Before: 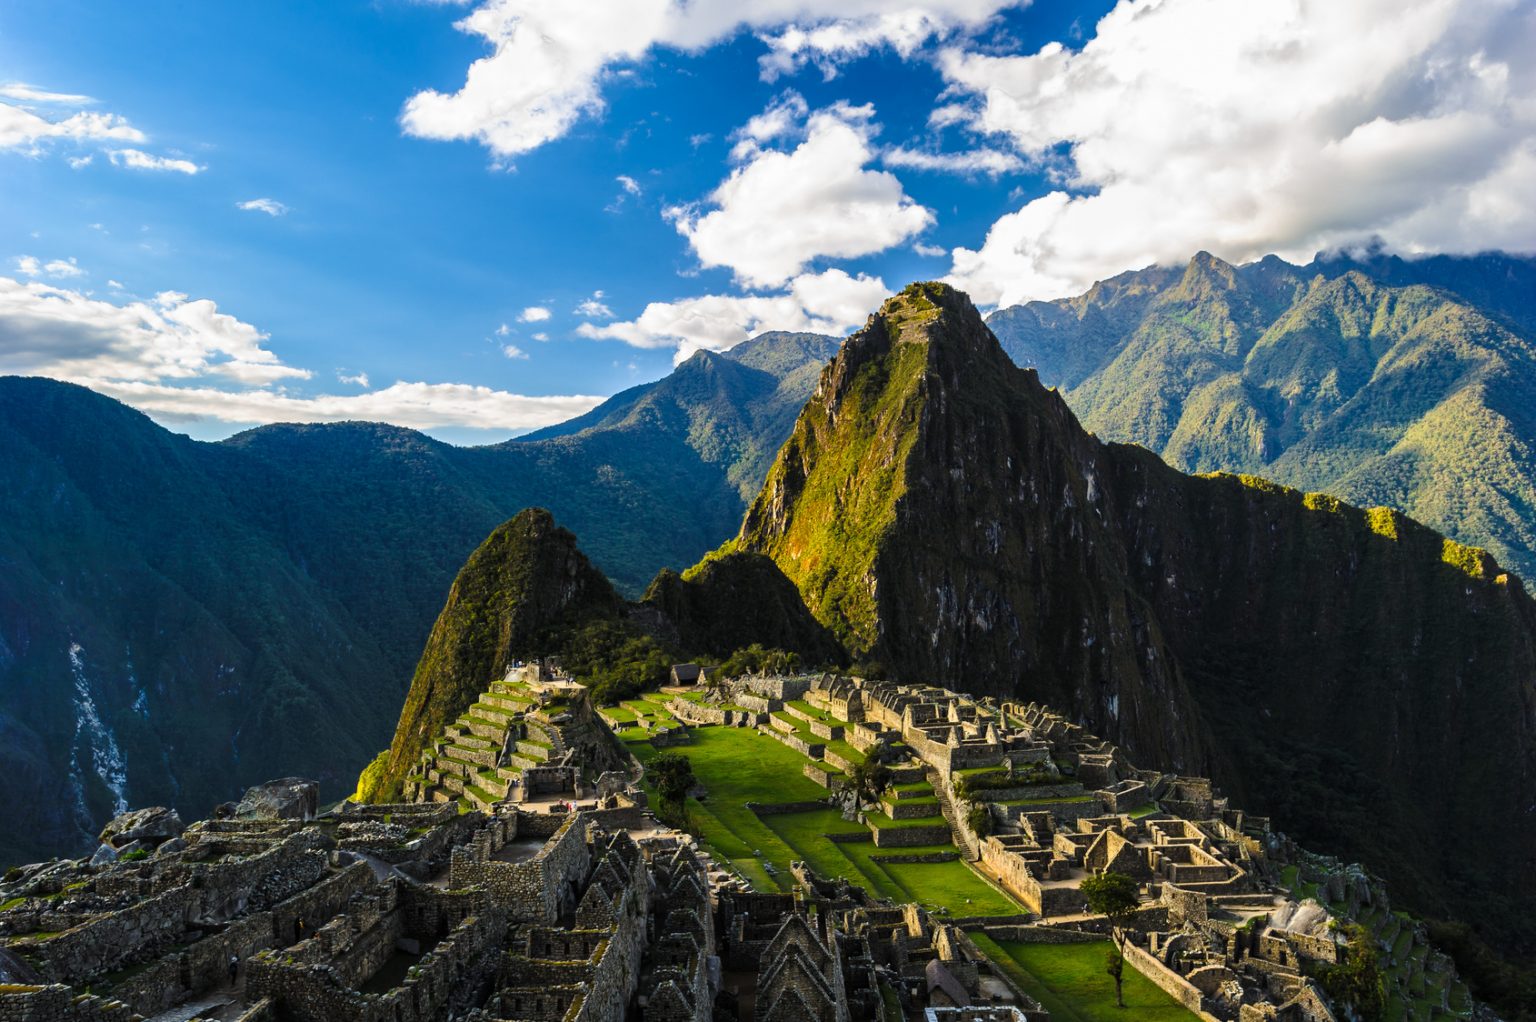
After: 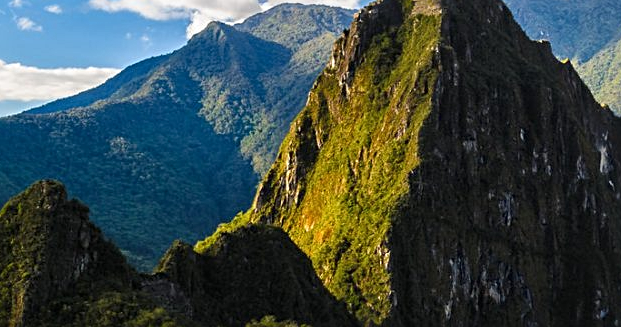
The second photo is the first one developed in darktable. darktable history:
sharpen: radius 2.167, amount 0.381, threshold 0
crop: left 31.751%, top 32.172%, right 27.8%, bottom 35.83%
local contrast: mode bilateral grid, contrast 10, coarseness 25, detail 115%, midtone range 0.2
